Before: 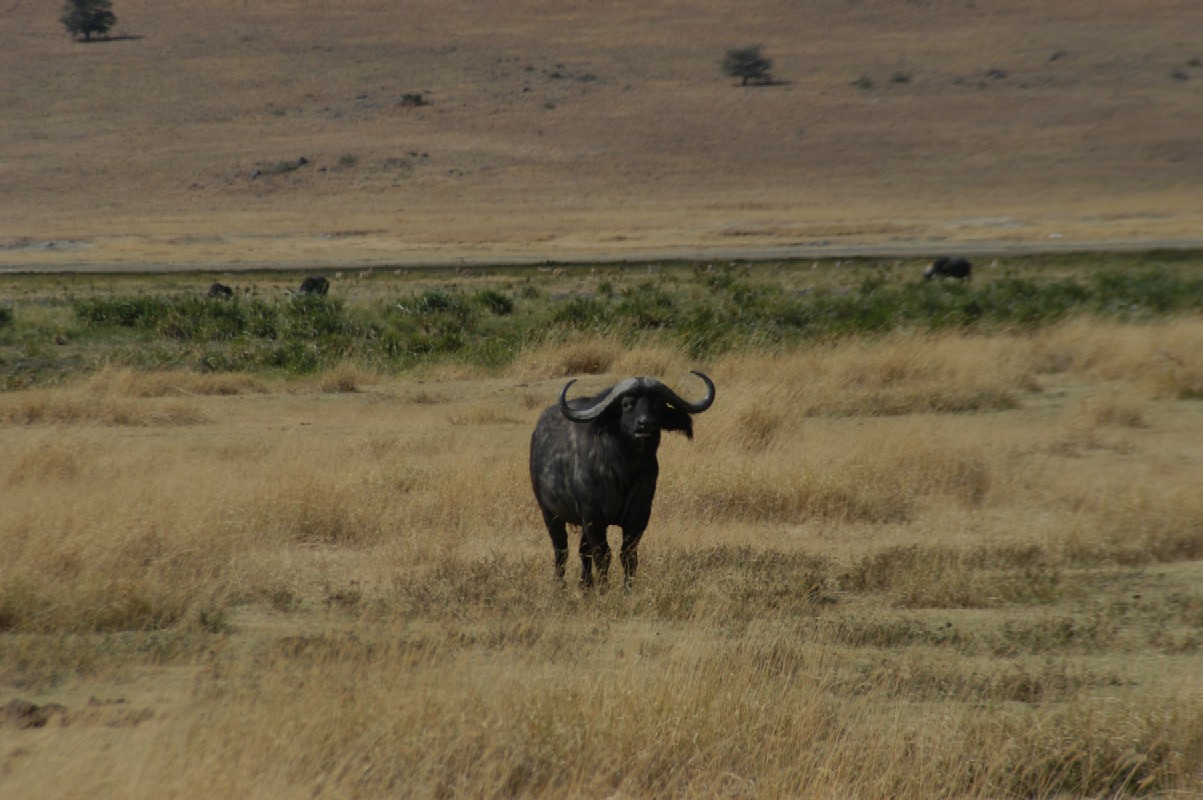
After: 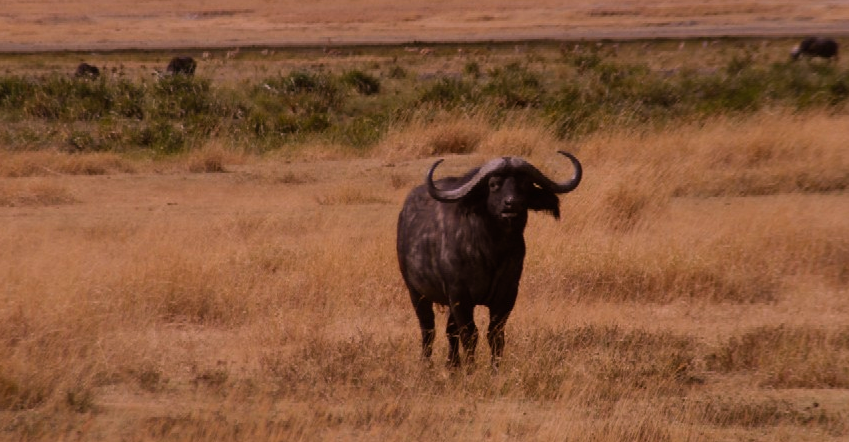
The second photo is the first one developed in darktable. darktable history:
white balance: red 1.188, blue 1.11
rgb levels: mode RGB, independent channels, levels [[0, 0.5, 1], [0, 0.521, 1], [0, 0.536, 1]]
crop: left 11.123%, top 27.61%, right 18.3%, bottom 17.034%
